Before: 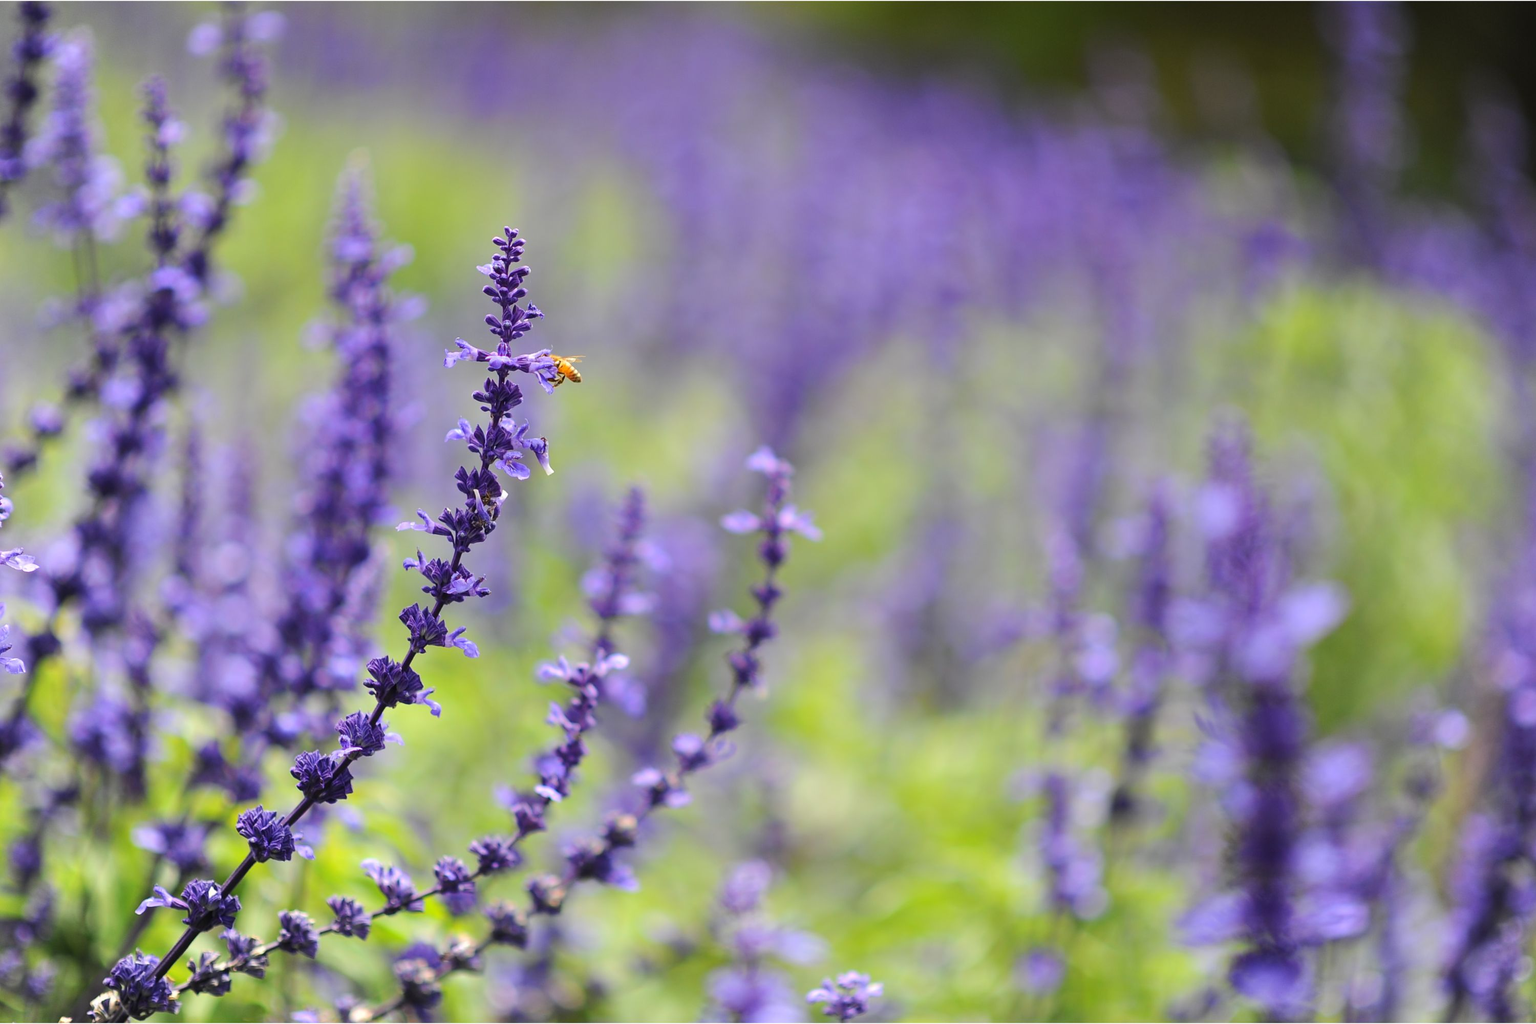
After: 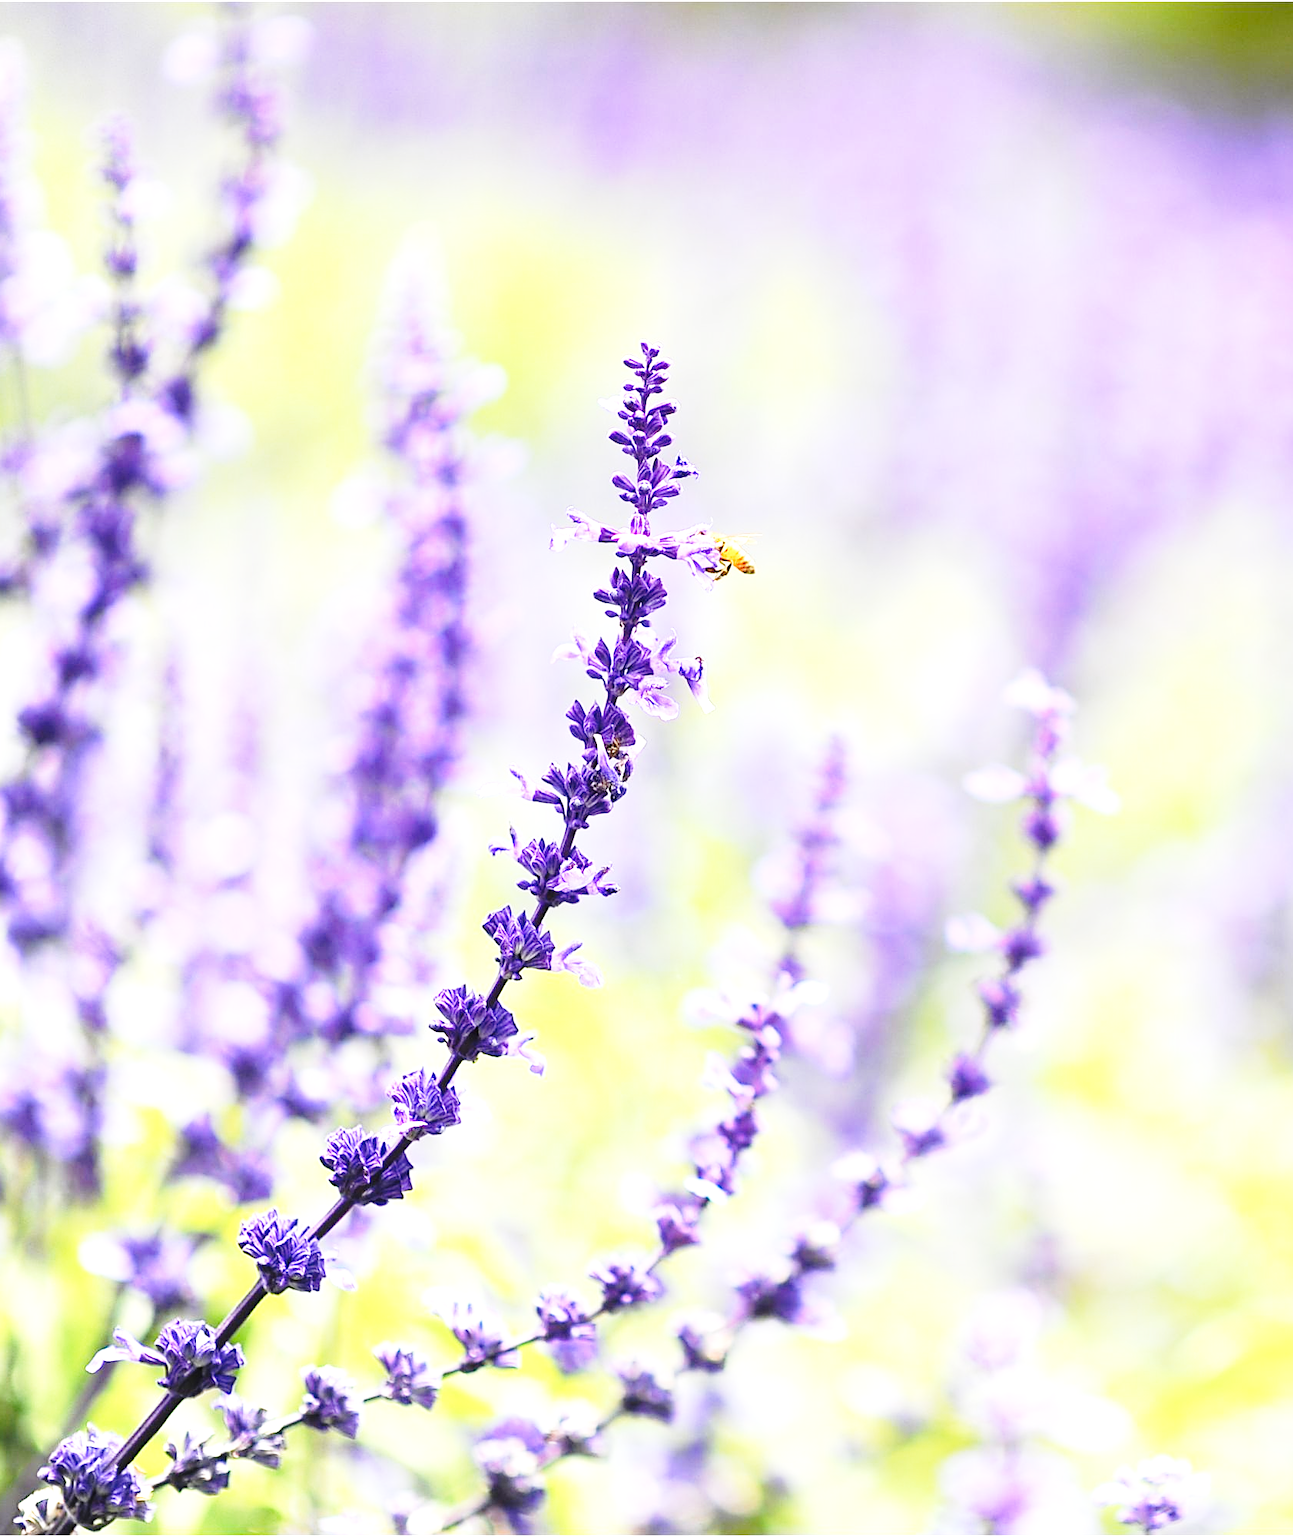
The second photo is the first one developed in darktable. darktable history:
exposure: black level correction 0, exposure 1.2 EV, compensate highlight preservation false
sharpen: radius 1.92
base curve: curves: ch0 [(0, 0) (0.028, 0.03) (0.121, 0.232) (0.46, 0.748) (0.859, 0.968) (1, 1)], preserve colors none
crop: left 5.074%, right 38.803%
